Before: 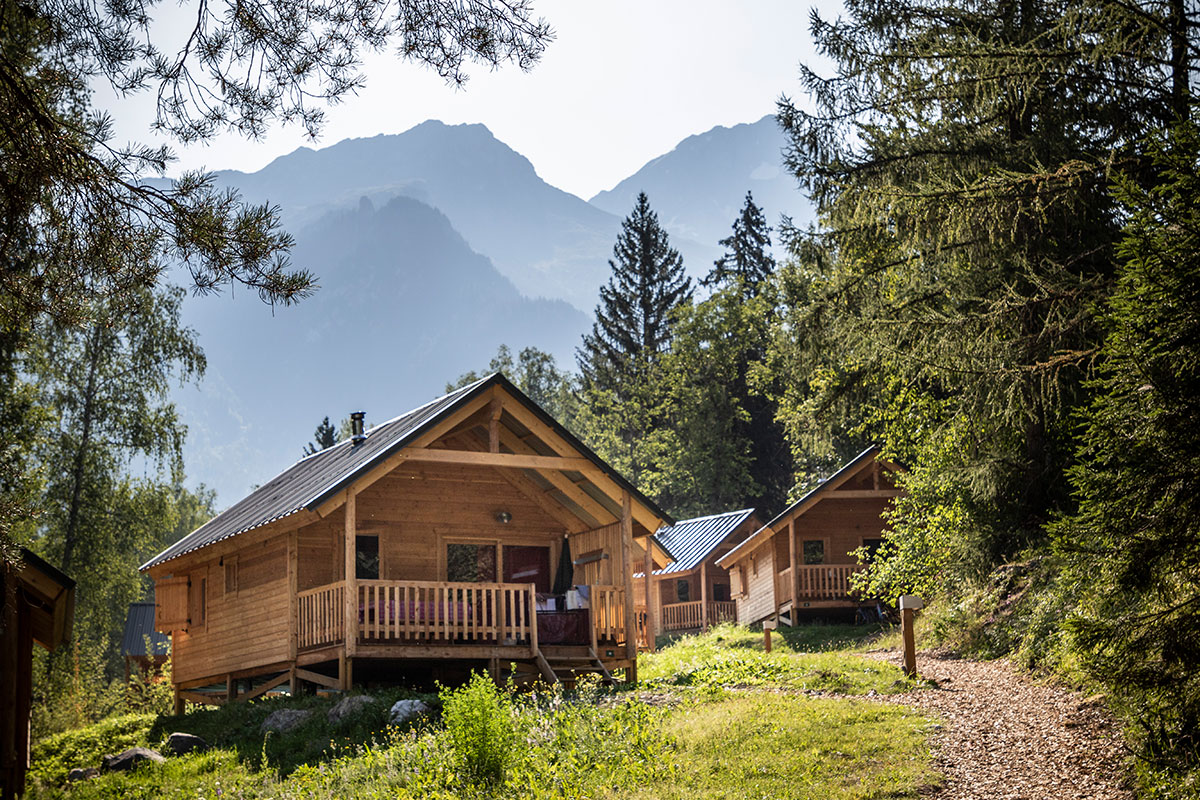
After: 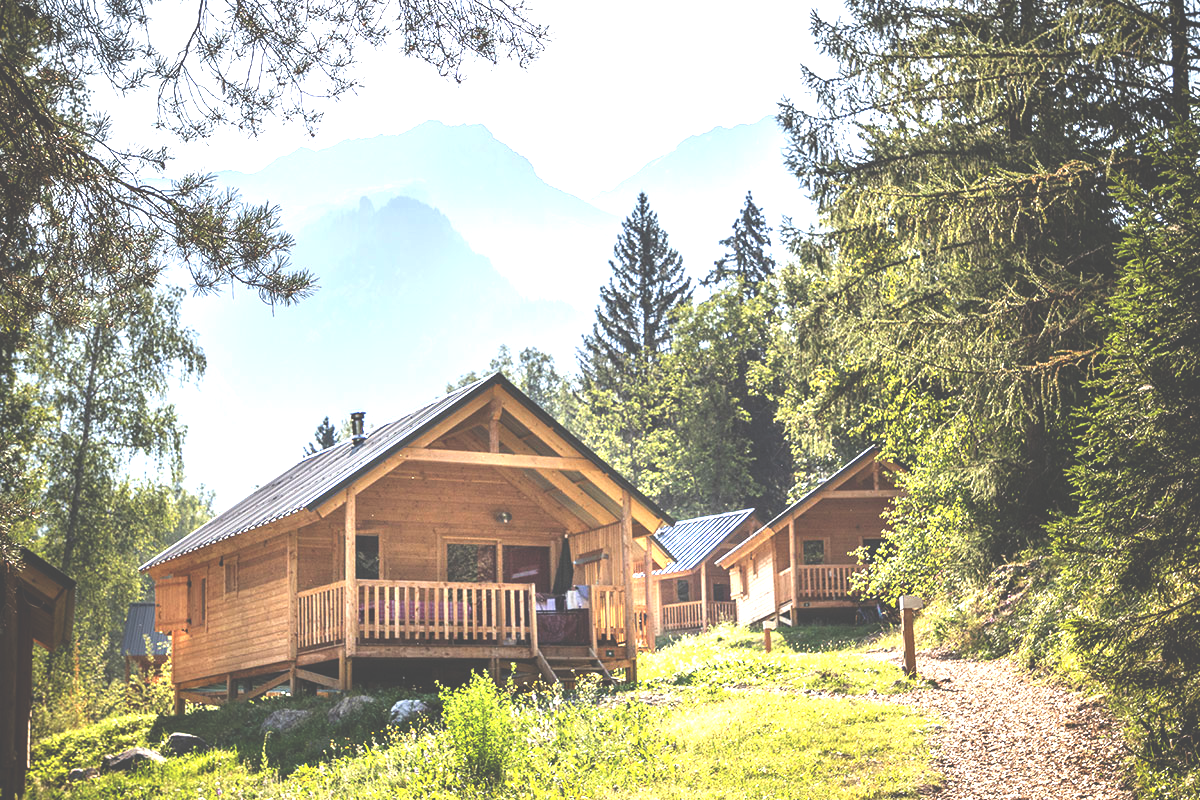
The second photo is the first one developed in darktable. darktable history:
exposure: black level correction -0.023, exposure 1.393 EV, compensate exposure bias true, compensate highlight preservation false
